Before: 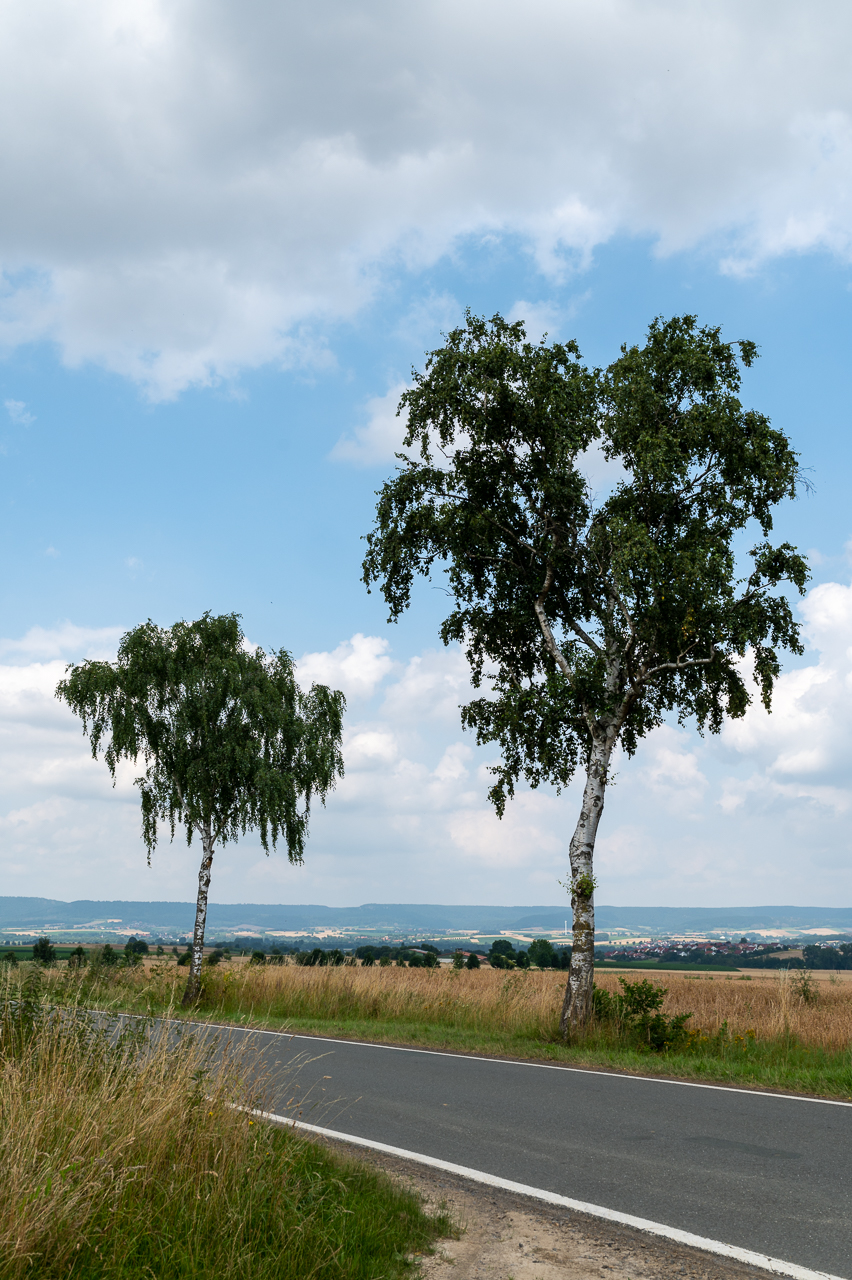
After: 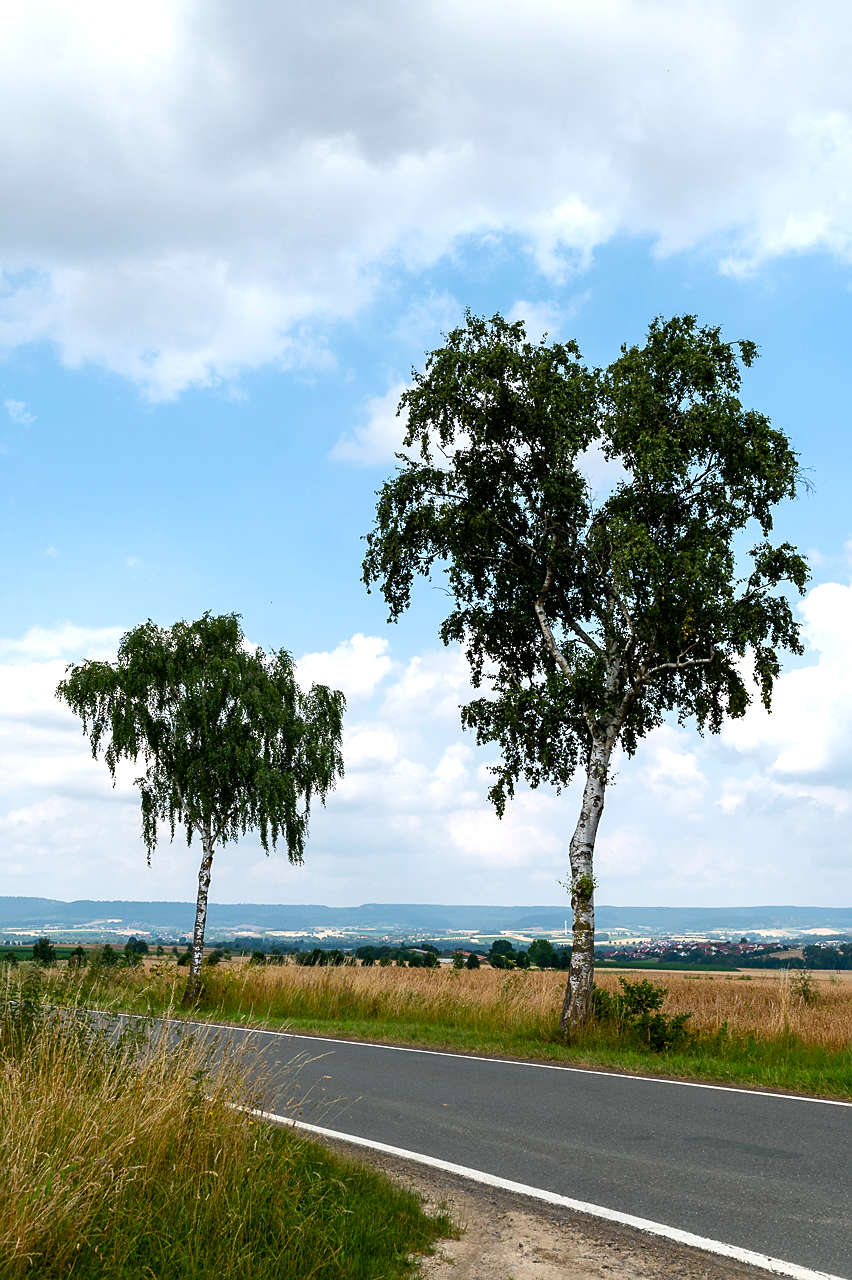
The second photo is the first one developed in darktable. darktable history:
color balance rgb: perceptual saturation grading › global saturation 20%, perceptual saturation grading › highlights -25.206%, perceptual saturation grading › shadows 24.566%, perceptual brilliance grading › highlights 10.114%, perceptual brilliance grading › mid-tones 4.559%, global vibrance 4.818%
sharpen: radius 1.567, amount 0.362, threshold 1.208
